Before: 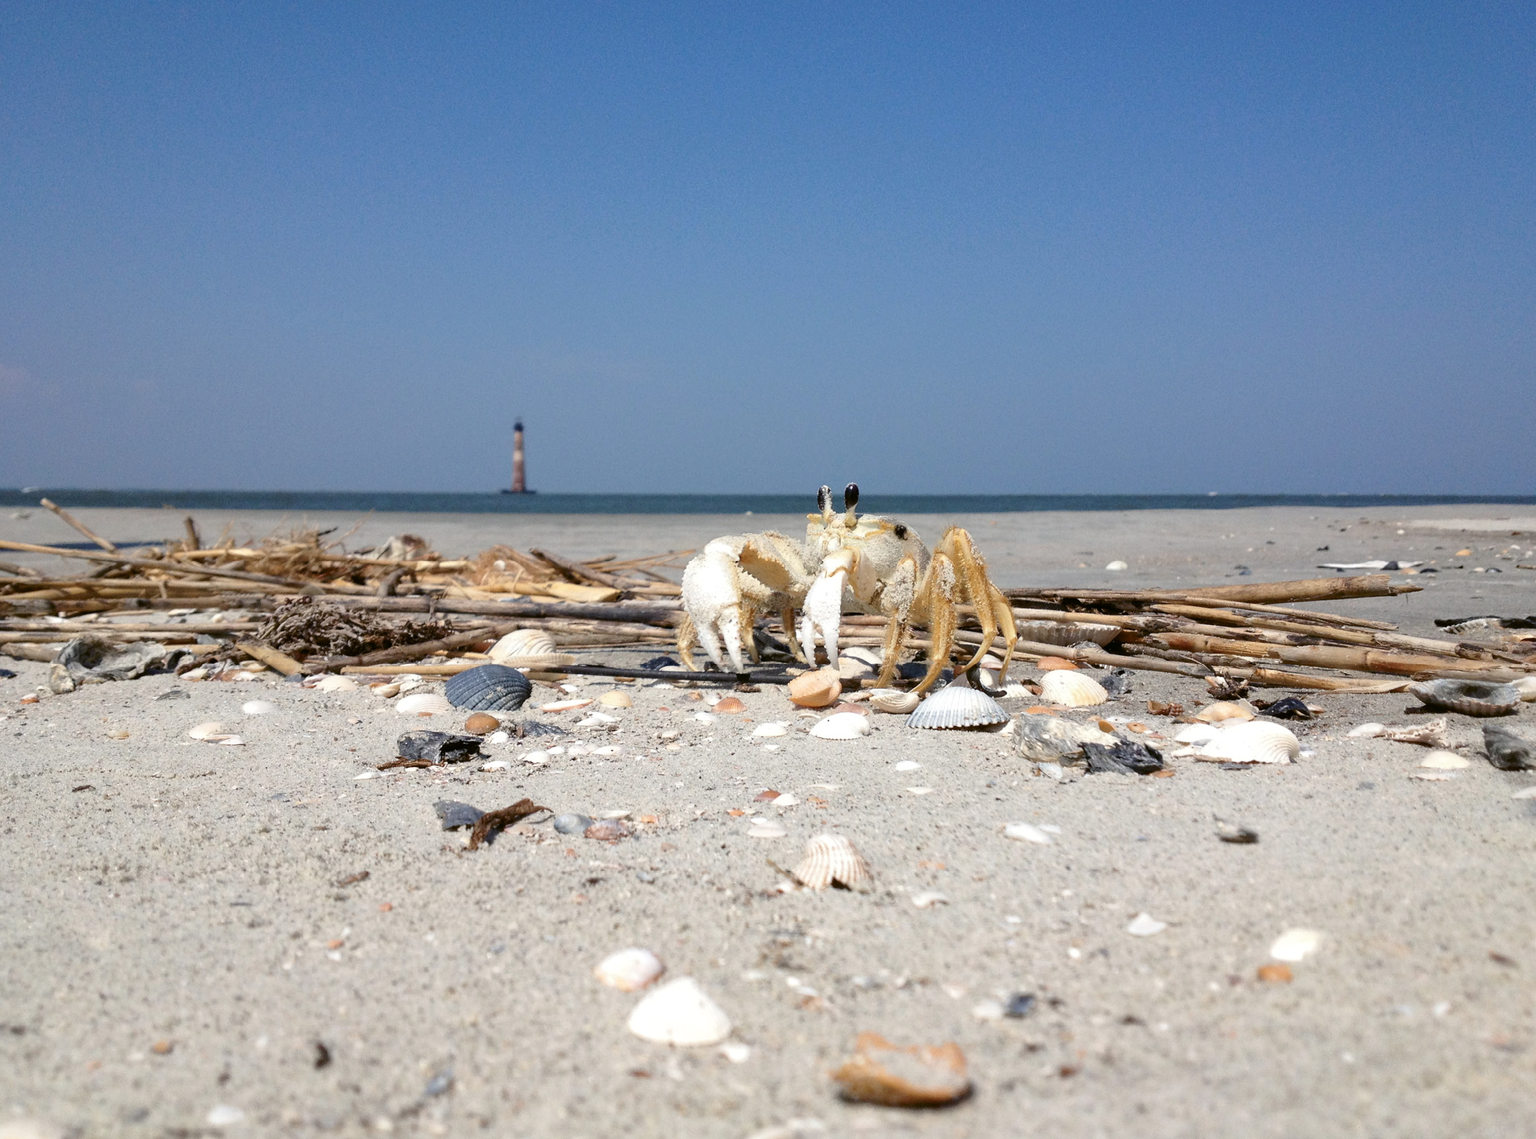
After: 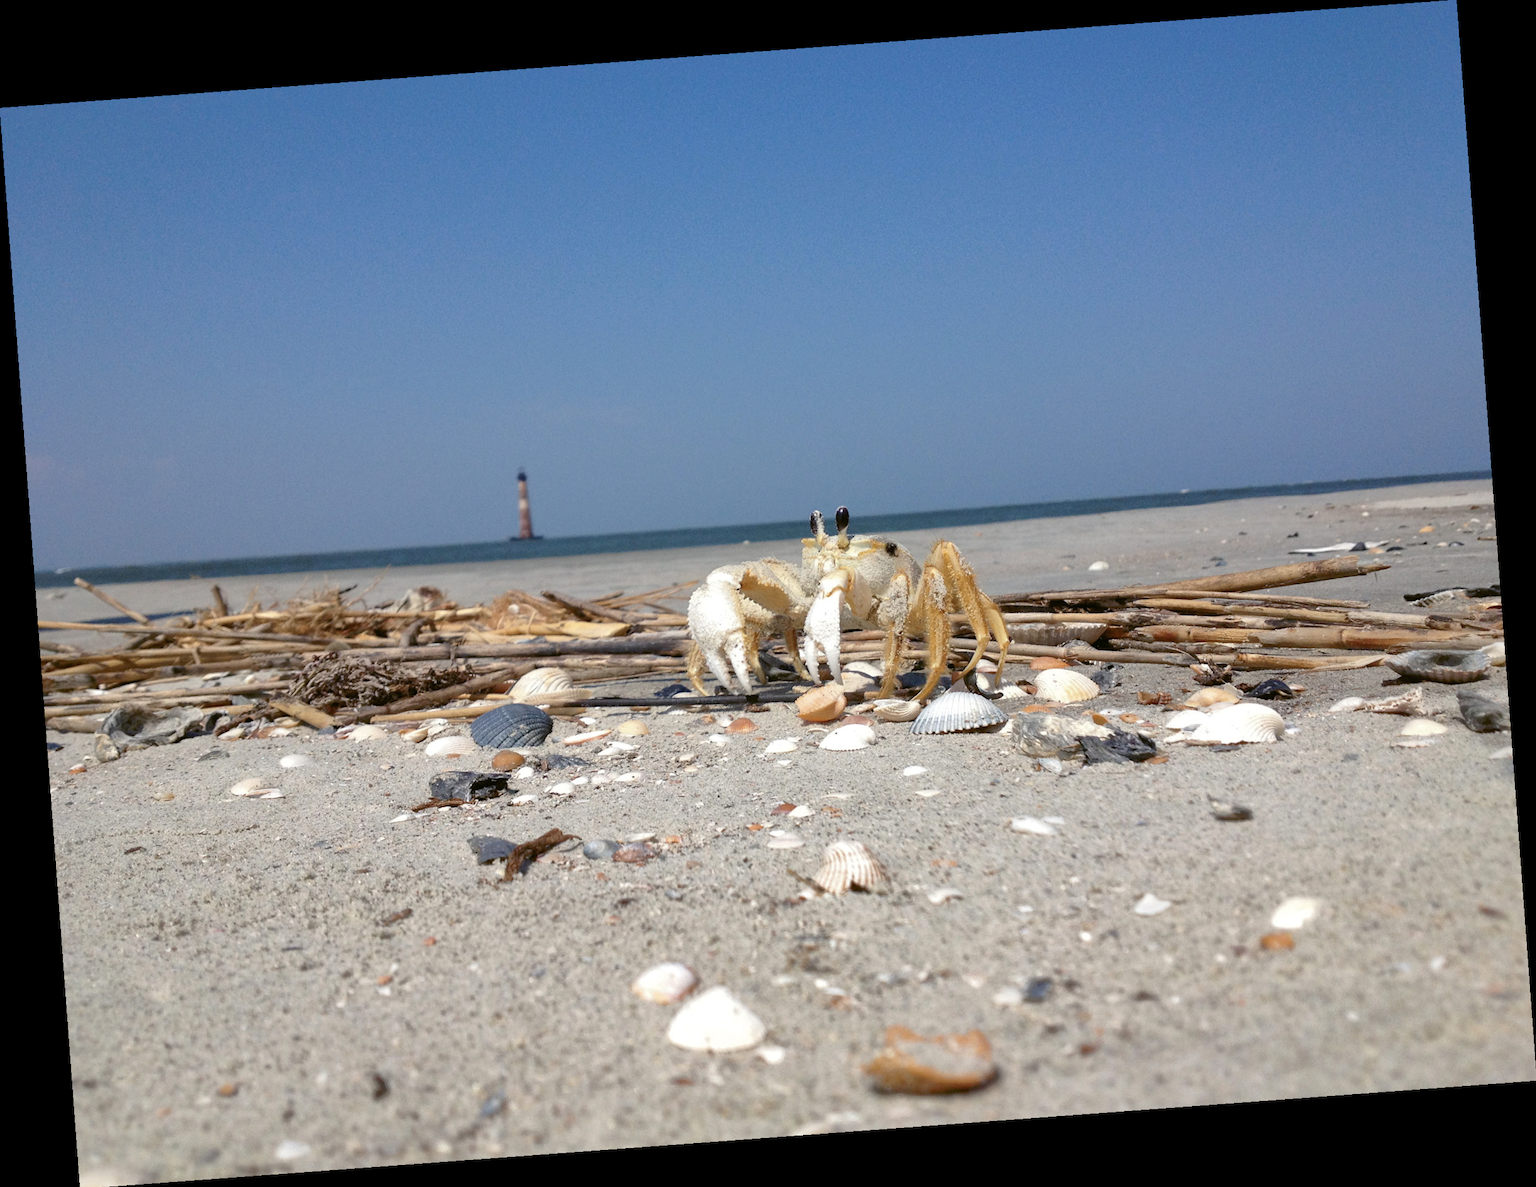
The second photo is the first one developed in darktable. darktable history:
rotate and perspective: rotation -4.25°, automatic cropping off
shadows and highlights: on, module defaults
